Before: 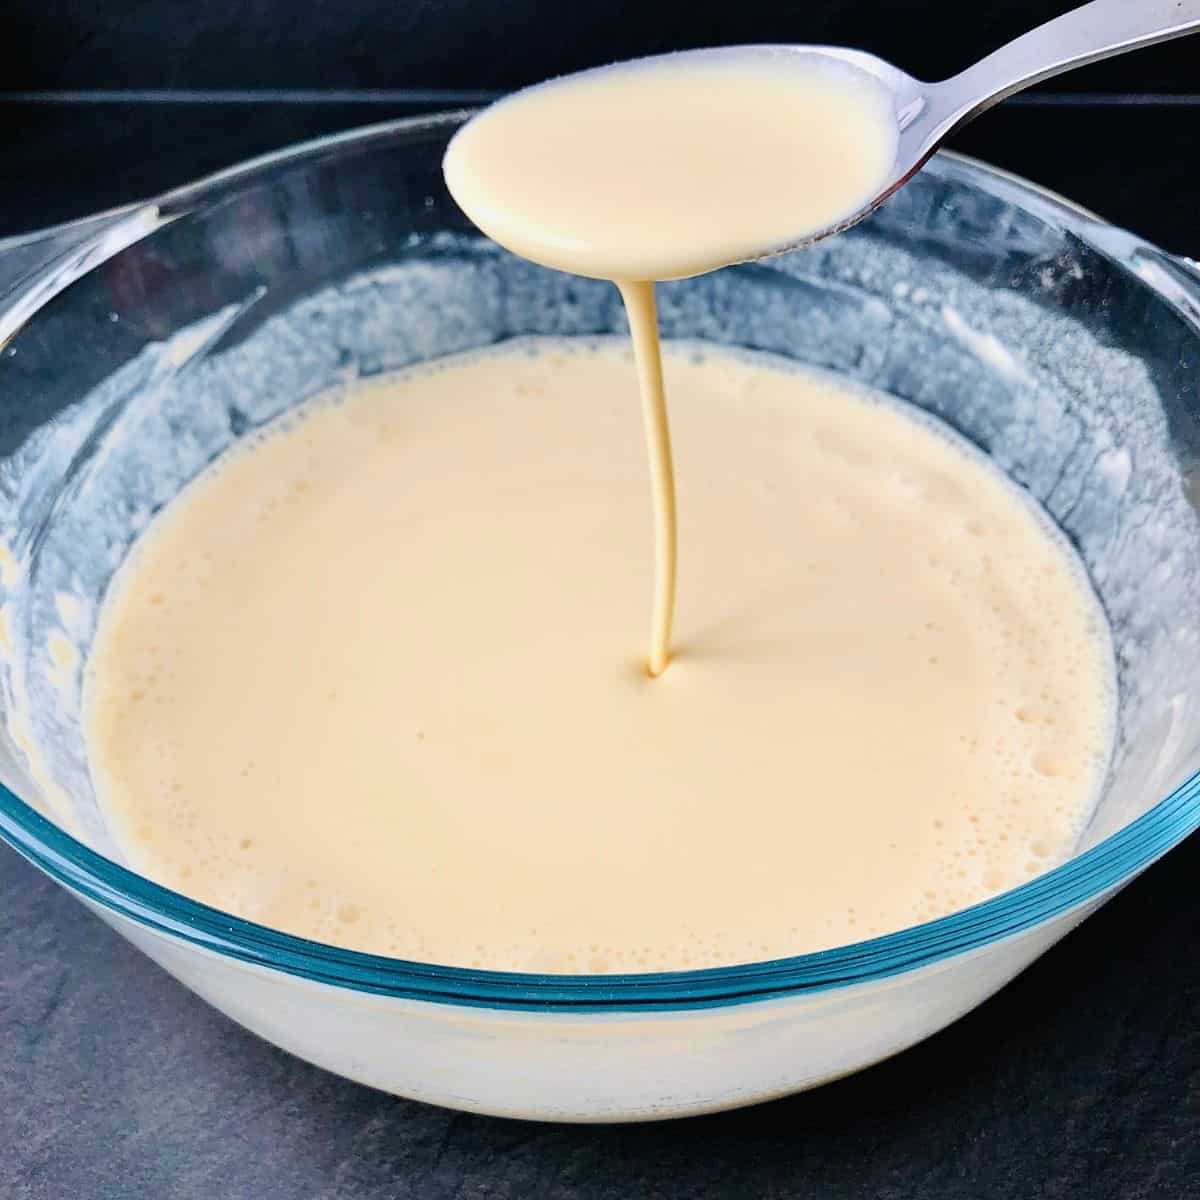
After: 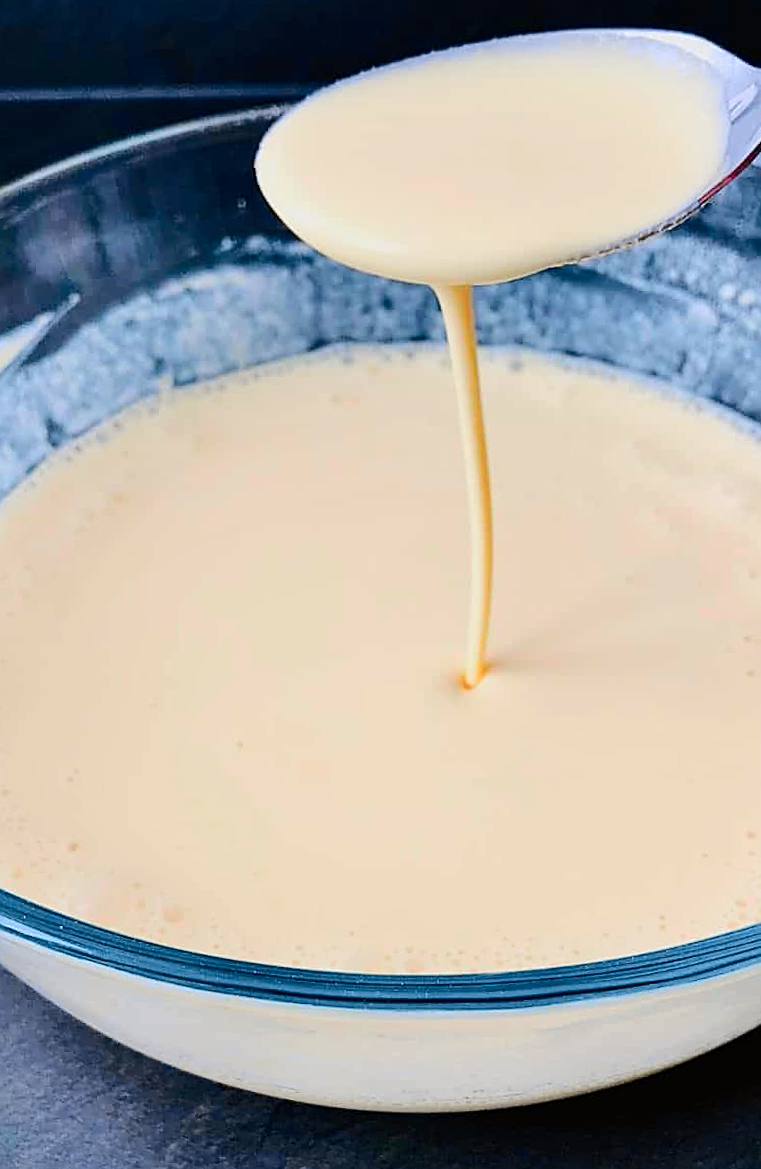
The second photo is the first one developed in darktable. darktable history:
sharpen: on, module defaults
rotate and perspective: rotation 0.074°, lens shift (vertical) 0.096, lens shift (horizontal) -0.041, crop left 0.043, crop right 0.952, crop top 0.024, crop bottom 0.979
crop and rotate: left 12.673%, right 20.66%
tone curve: curves: ch0 [(0, 0) (0.23, 0.189) (0.486, 0.52) (0.822, 0.825) (0.994, 0.955)]; ch1 [(0, 0) (0.226, 0.261) (0.379, 0.442) (0.469, 0.468) (0.495, 0.498) (0.514, 0.509) (0.561, 0.603) (0.59, 0.656) (1, 1)]; ch2 [(0, 0) (0.269, 0.299) (0.459, 0.43) (0.498, 0.5) (0.523, 0.52) (0.586, 0.569) (0.635, 0.617) (0.659, 0.681) (0.718, 0.764) (1, 1)], color space Lab, independent channels, preserve colors none
